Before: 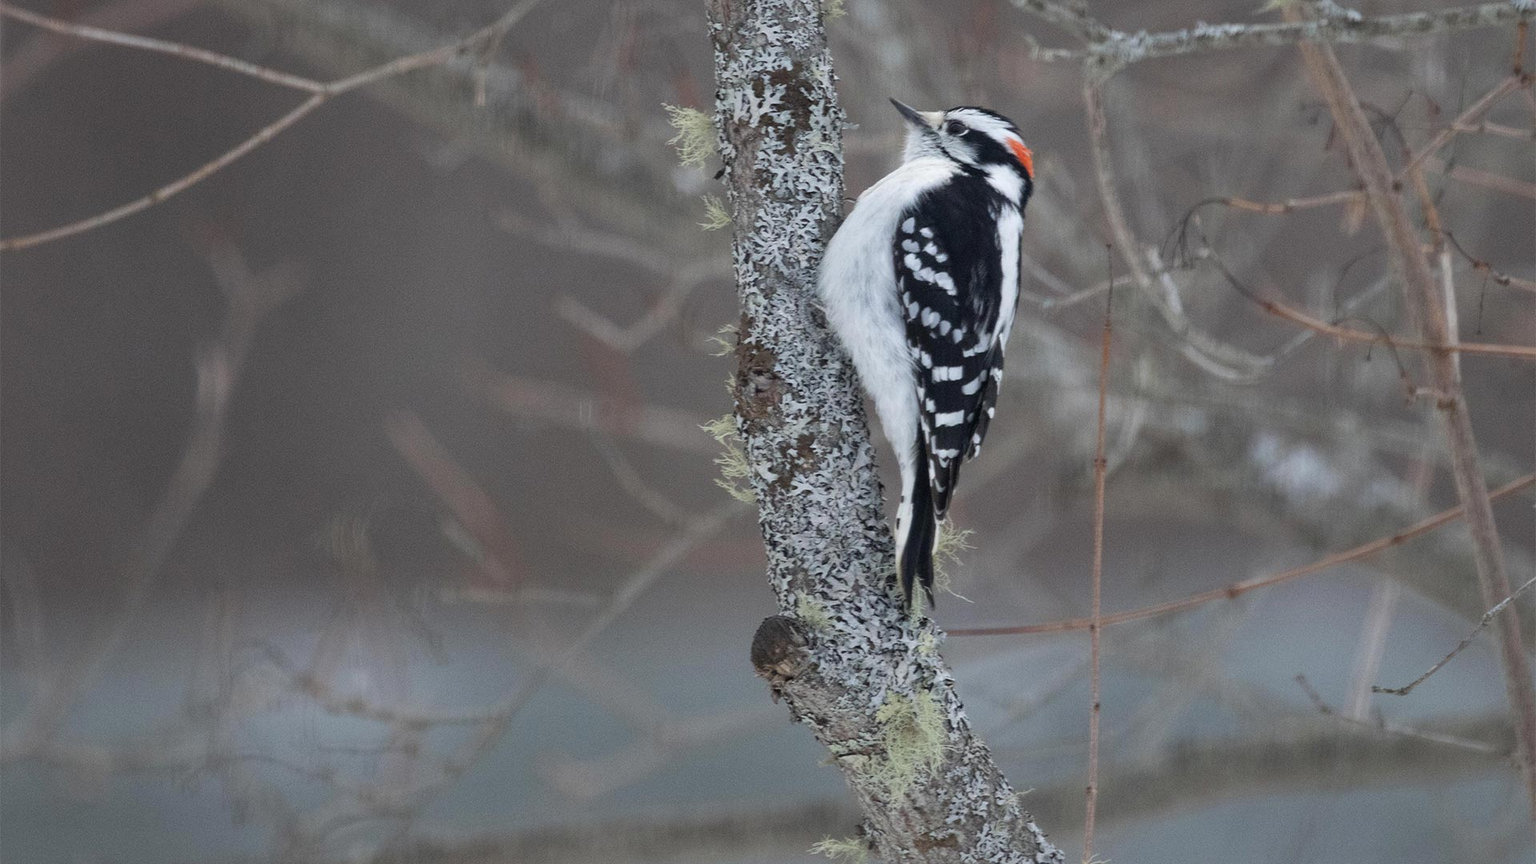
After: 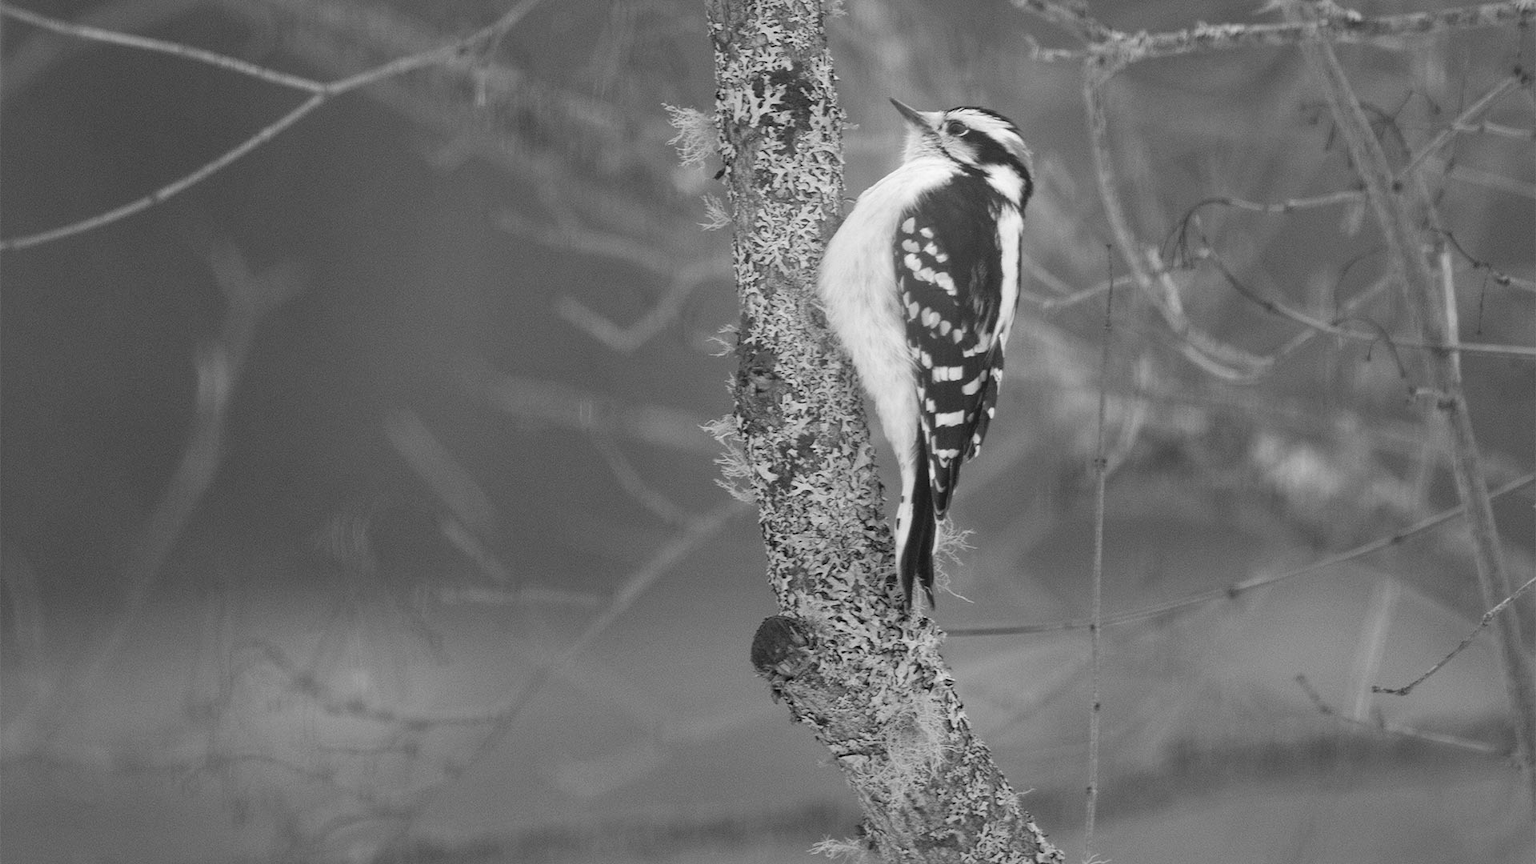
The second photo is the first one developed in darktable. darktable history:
monochrome: on, module defaults
white balance: red 0.948, green 1.02, blue 1.176
bloom: on, module defaults
